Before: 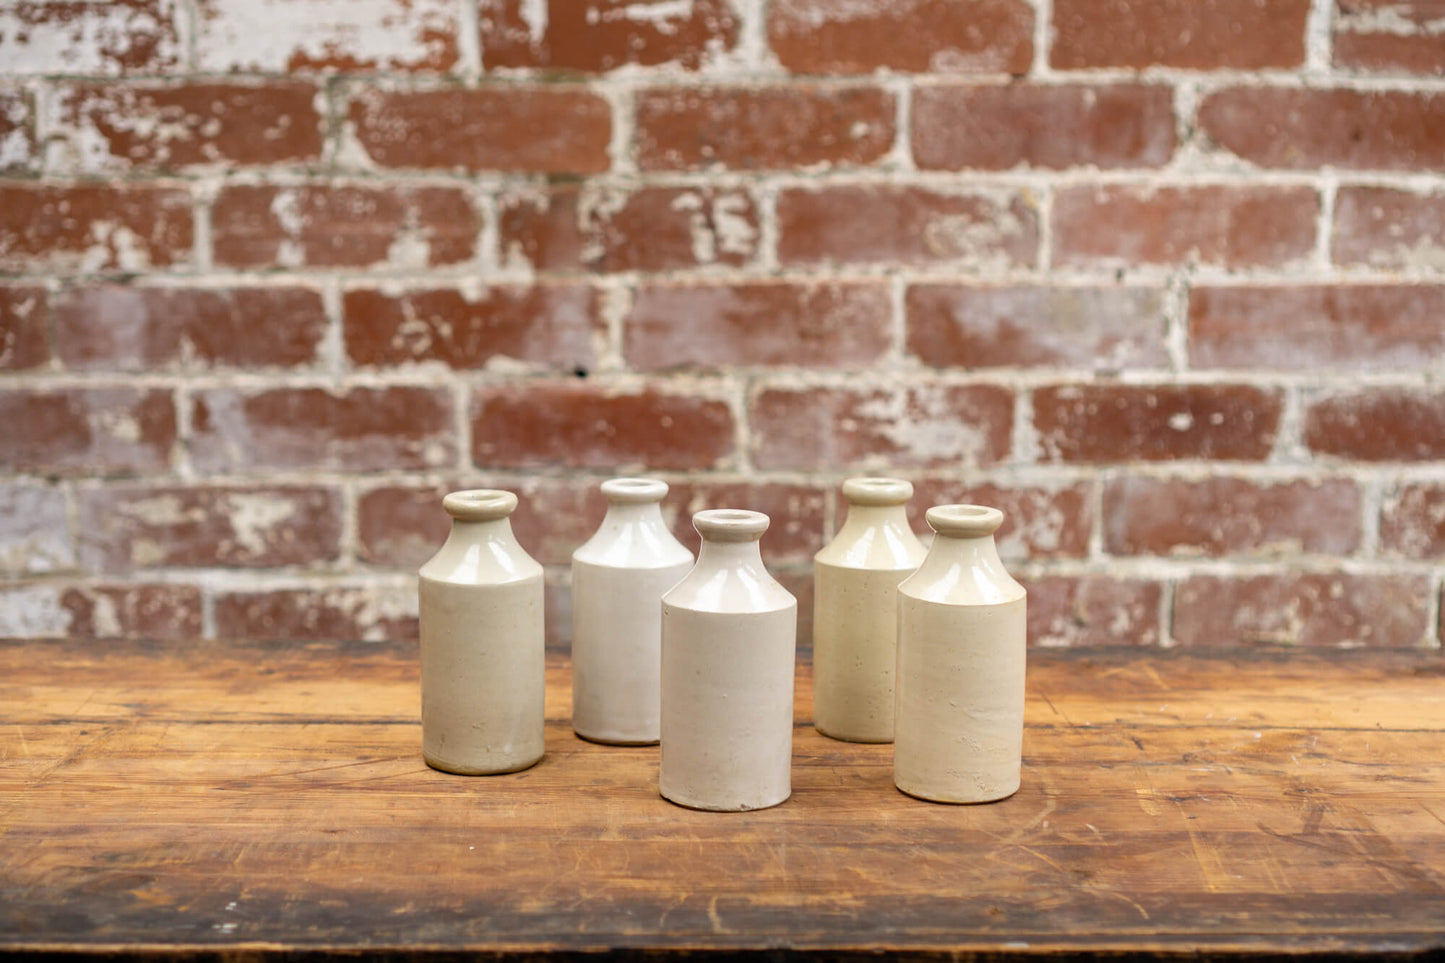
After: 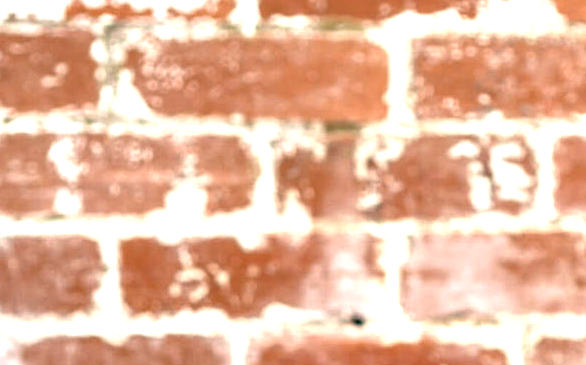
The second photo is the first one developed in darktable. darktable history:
local contrast: on, module defaults
exposure: black level correction 0, exposure 1.45 EV, compensate exposure bias true, compensate highlight preservation false
crop: left 15.452%, top 5.459%, right 43.956%, bottom 56.62%
